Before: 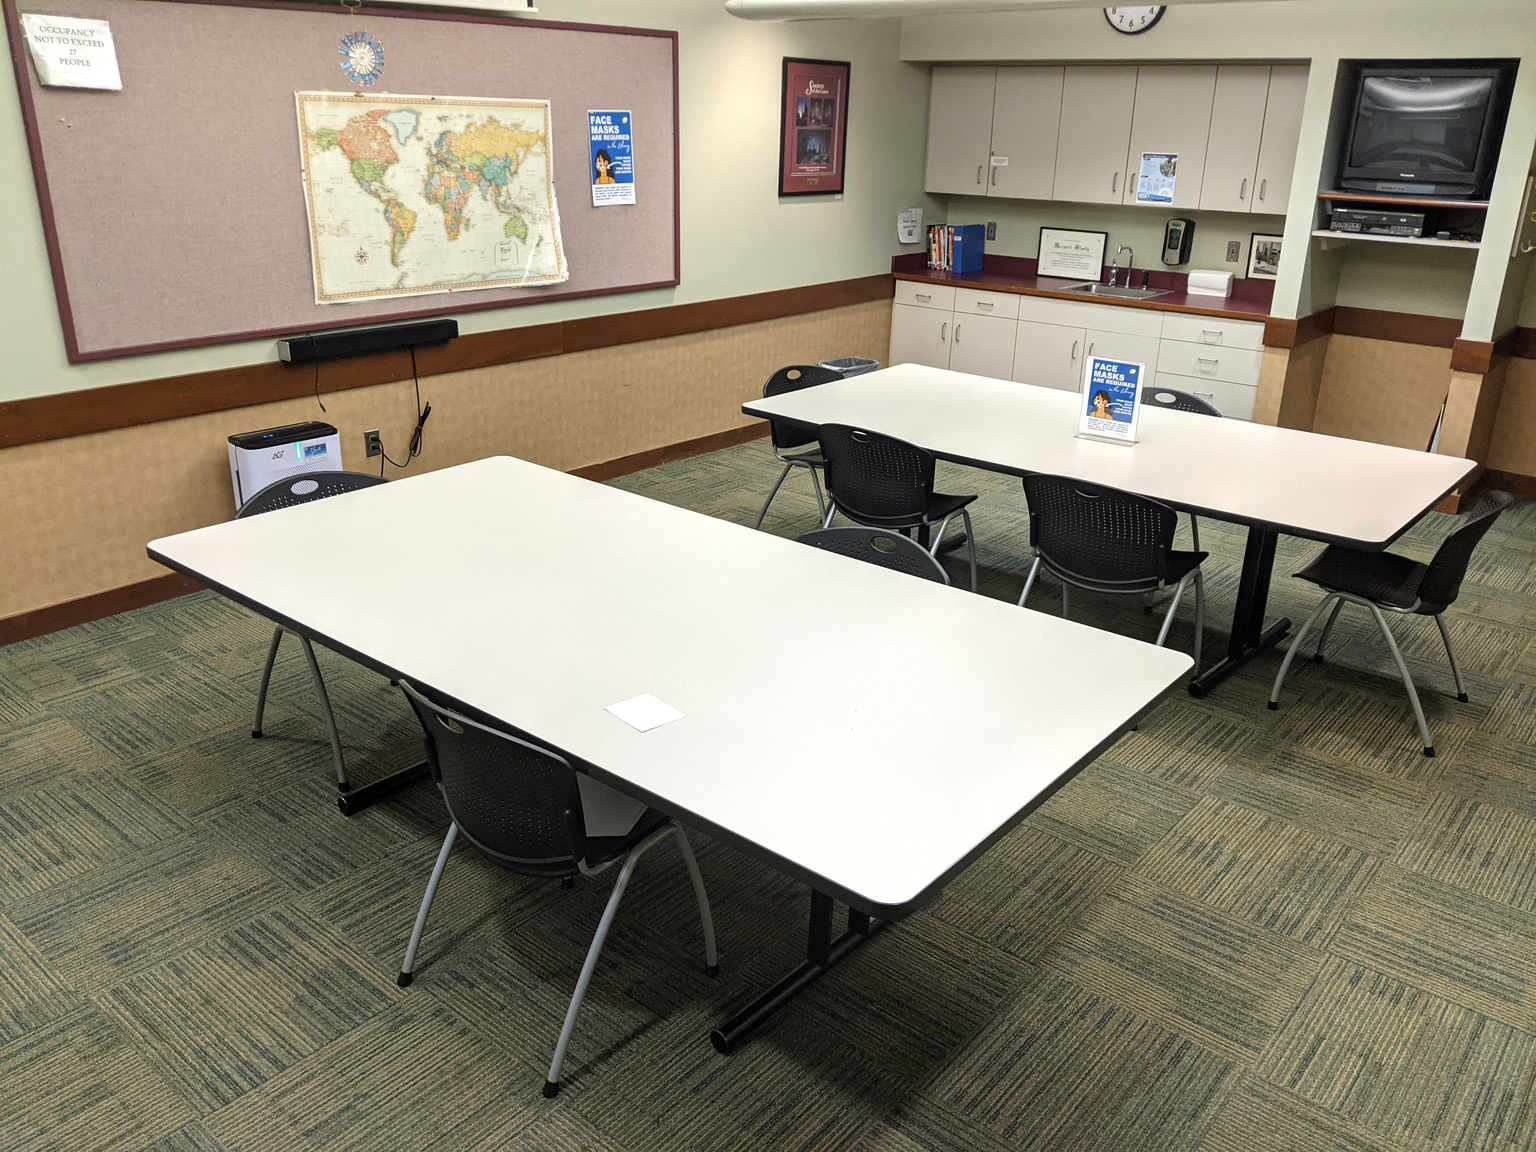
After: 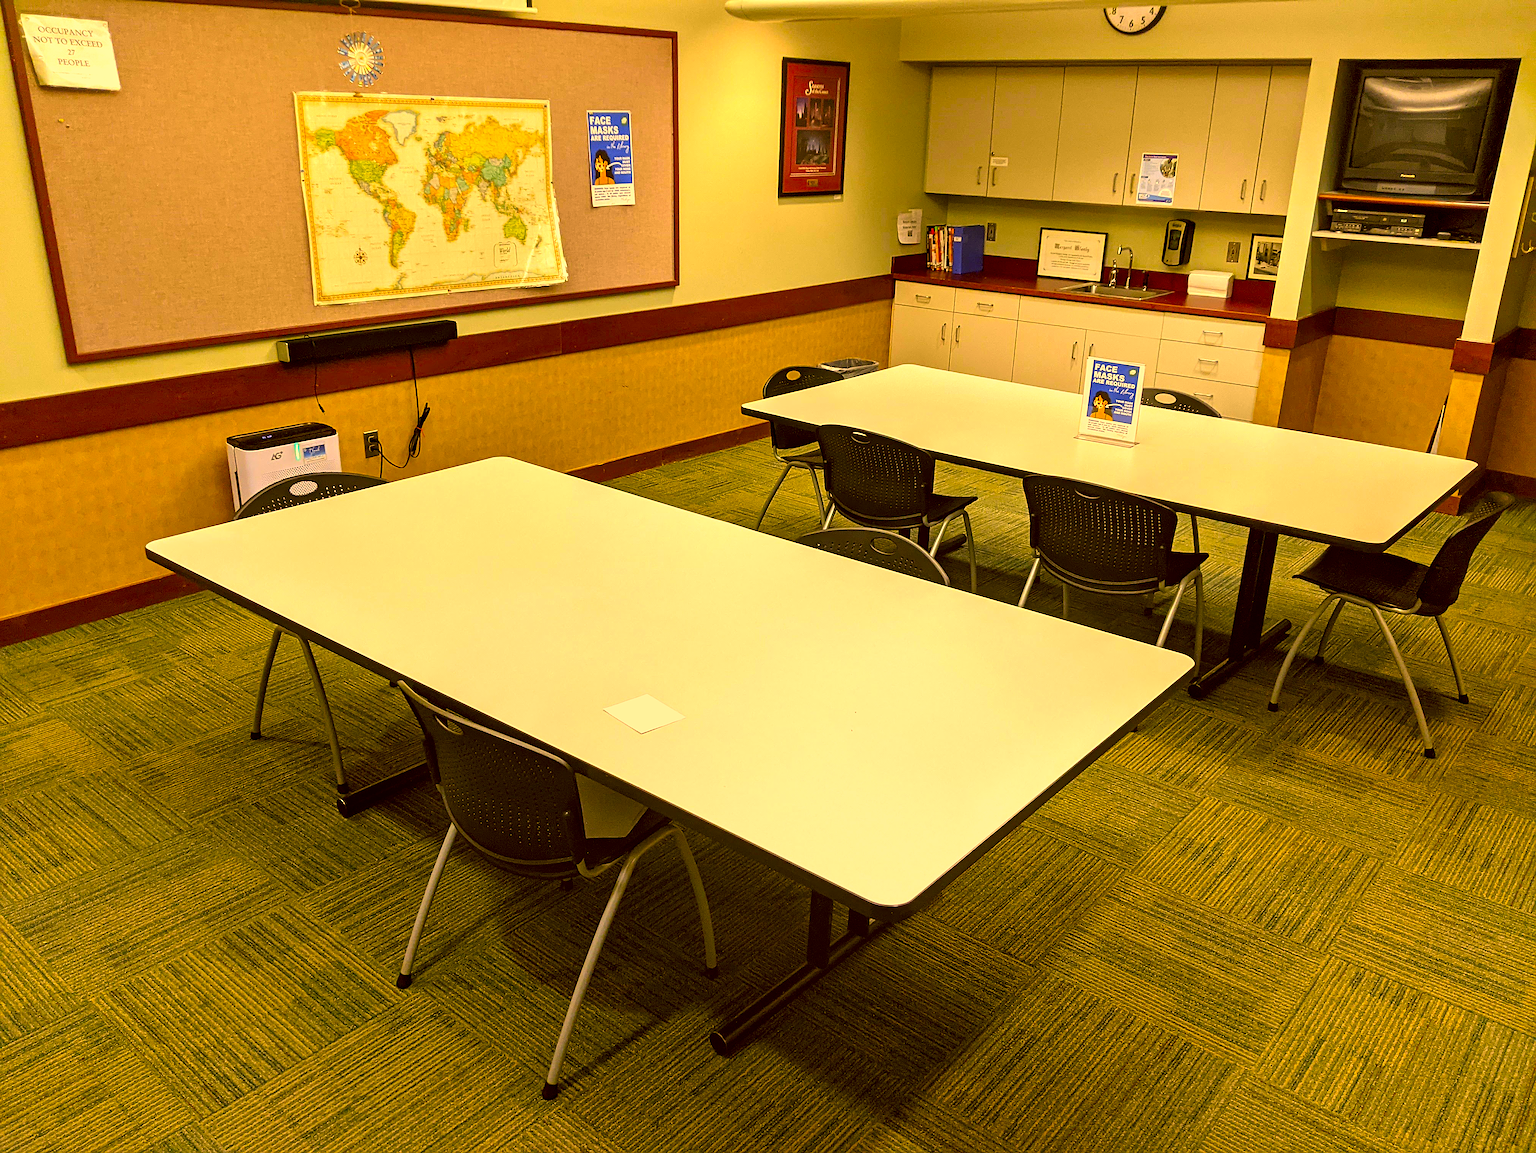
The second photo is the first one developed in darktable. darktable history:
crop and rotate: left 0.126%
sharpen: on, module defaults
contrast equalizer: octaves 7, y [[0.6 ×6], [0.55 ×6], [0 ×6], [0 ×6], [0 ×6]], mix 0.29
color correction: highlights a* 10.44, highlights b* 30.04, shadows a* 2.73, shadows b* 17.51, saturation 1.72
